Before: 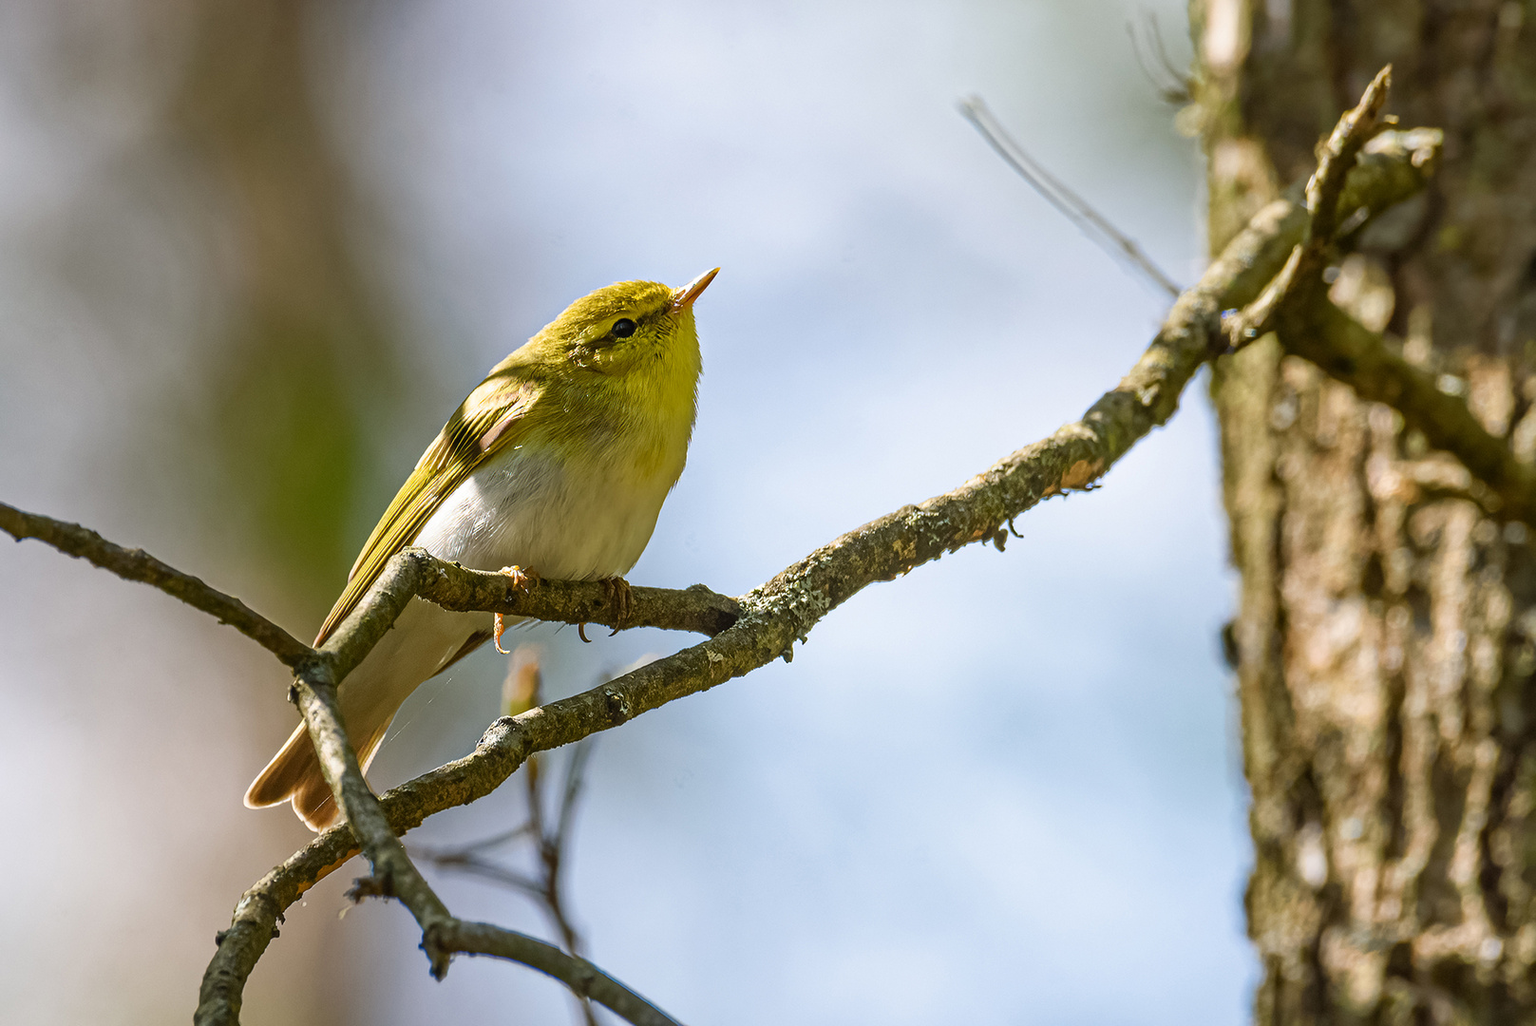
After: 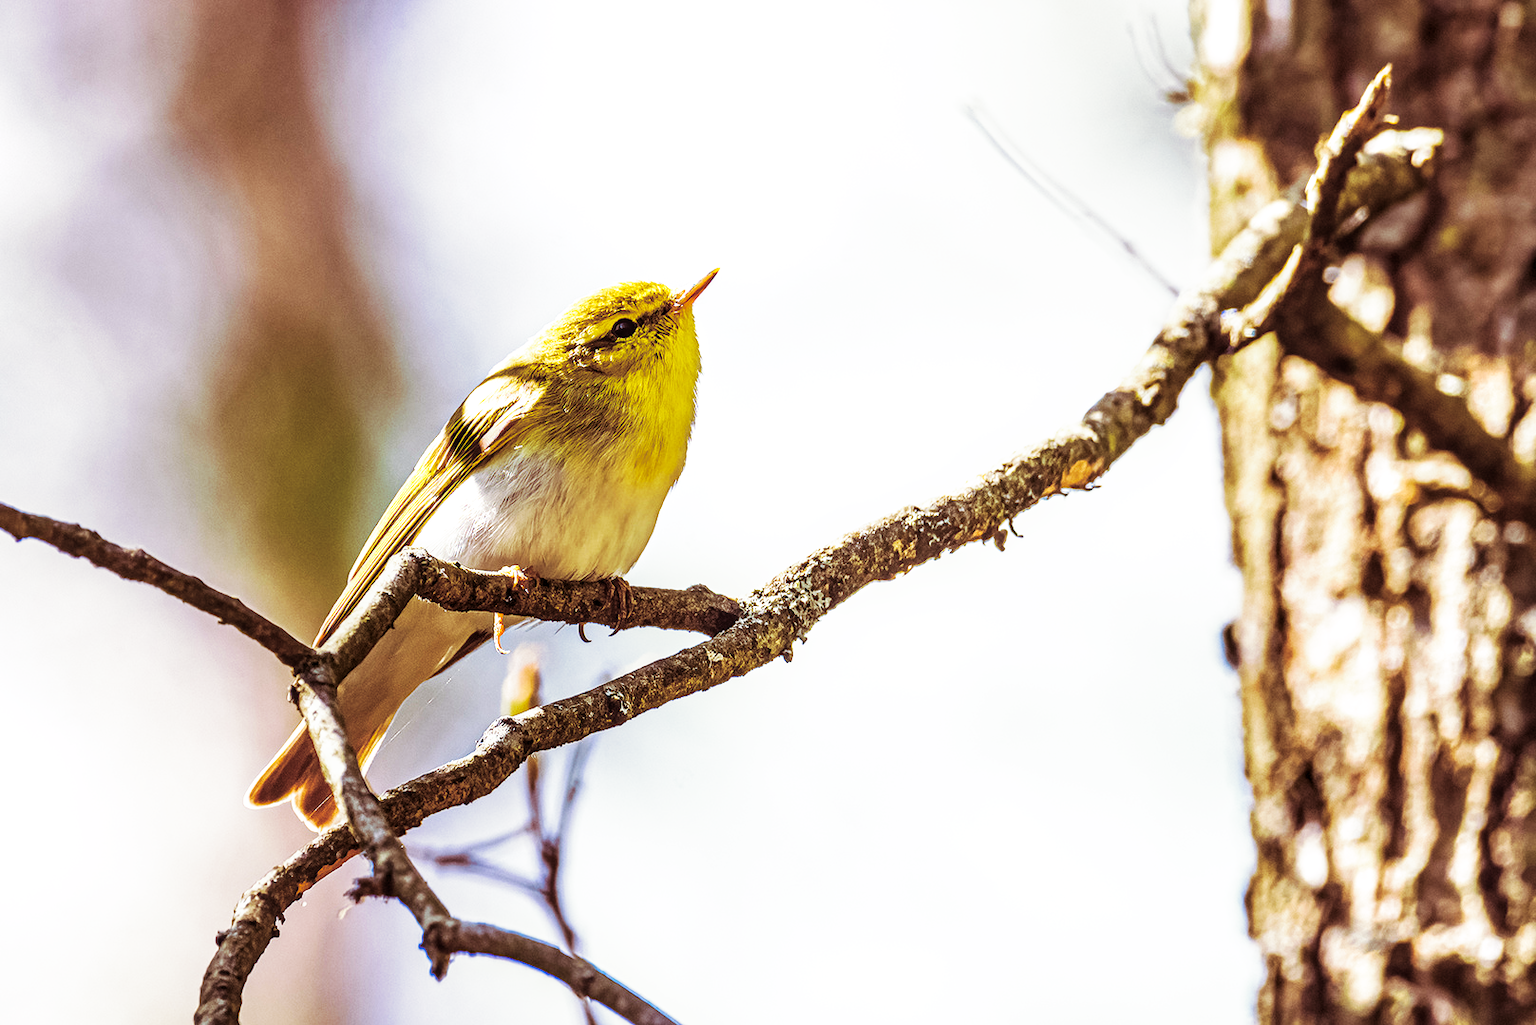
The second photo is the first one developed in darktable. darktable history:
white balance: red 1.042, blue 1.17
local contrast: on, module defaults
split-toning: on, module defaults
base curve: curves: ch0 [(0, 0) (0.007, 0.004) (0.027, 0.03) (0.046, 0.07) (0.207, 0.54) (0.442, 0.872) (0.673, 0.972) (1, 1)], preserve colors none
